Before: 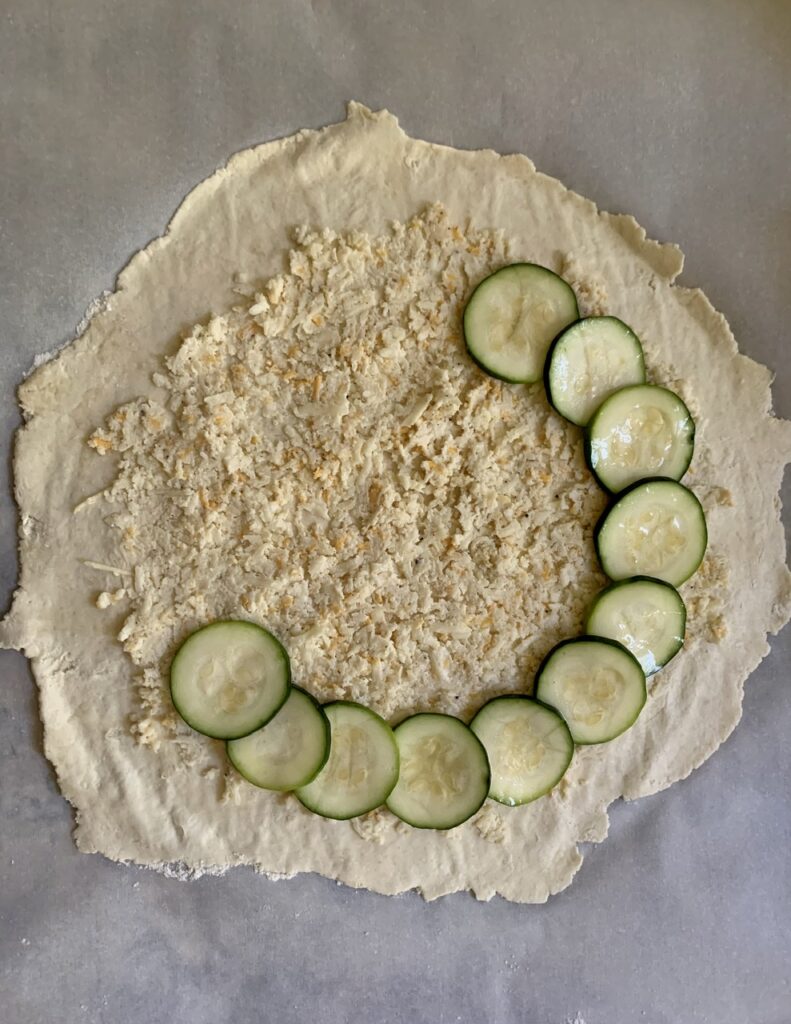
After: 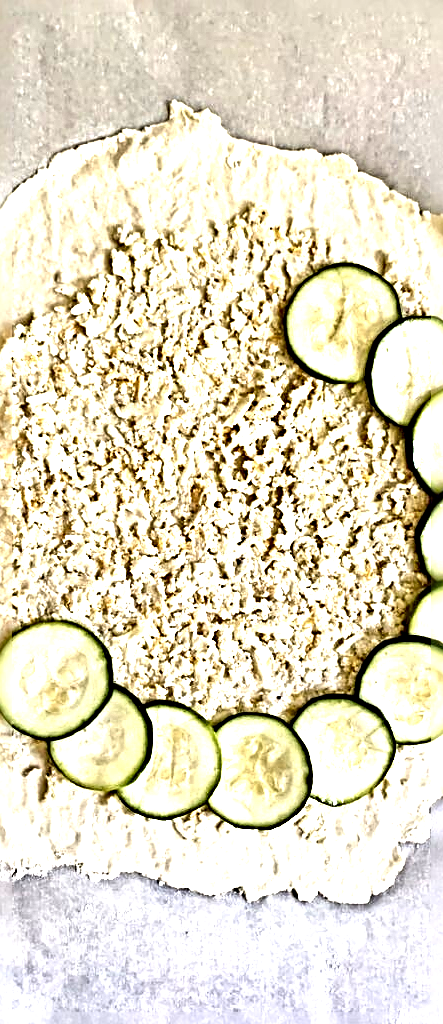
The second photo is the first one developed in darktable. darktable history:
crop and rotate: left 22.591%, right 21.299%
sharpen: radius 6.293, amount 1.783, threshold 0.23
contrast equalizer: y [[0.526, 0.53, 0.532, 0.532, 0.53, 0.525], [0.5 ×6], [0.5 ×6], [0 ×6], [0 ×6]]
exposure: black level correction 0.001, exposure 1.735 EV, compensate exposure bias true, compensate highlight preservation false
